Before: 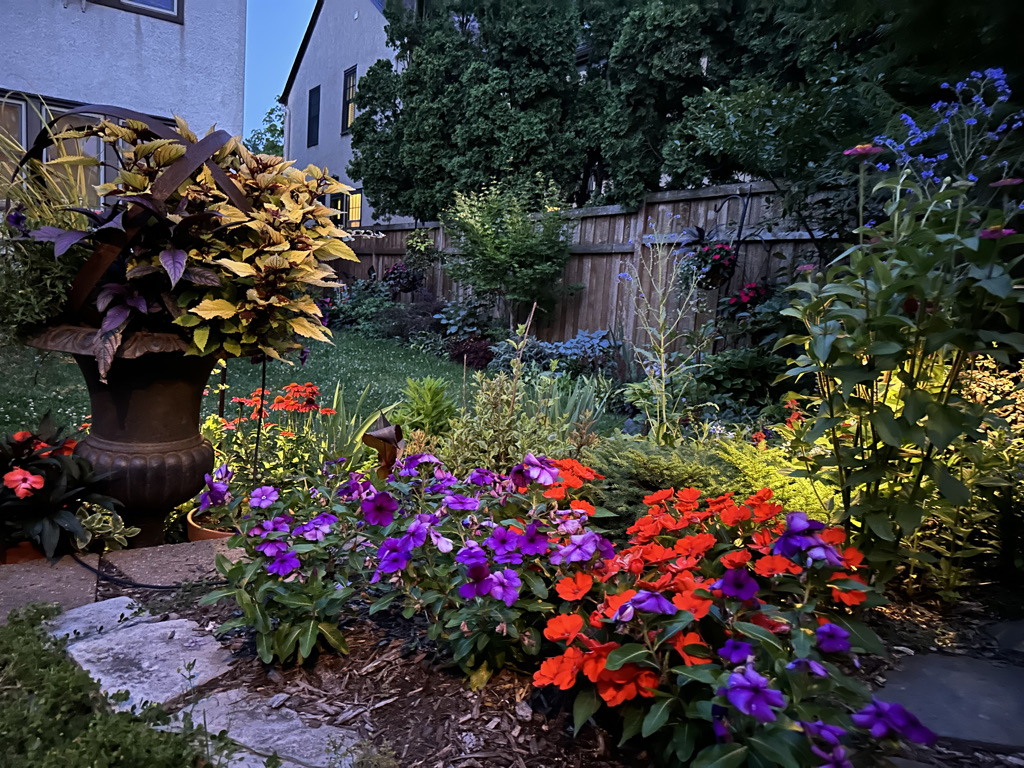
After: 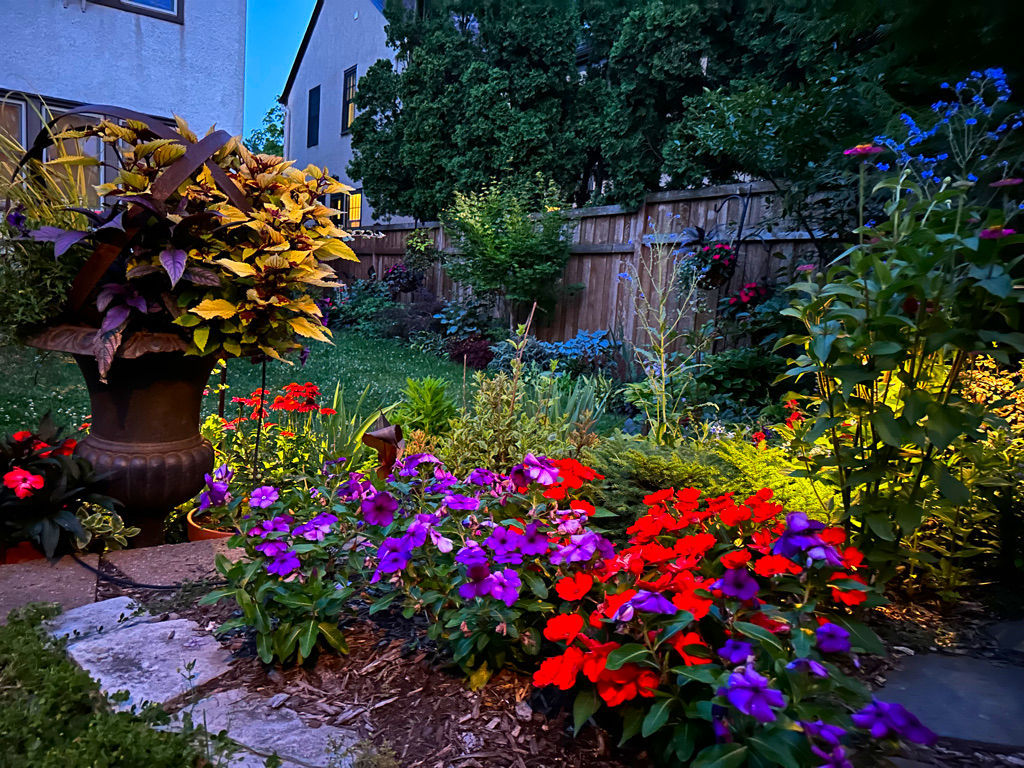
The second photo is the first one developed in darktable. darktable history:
contrast brightness saturation: brightness -0.016, saturation 0.344
